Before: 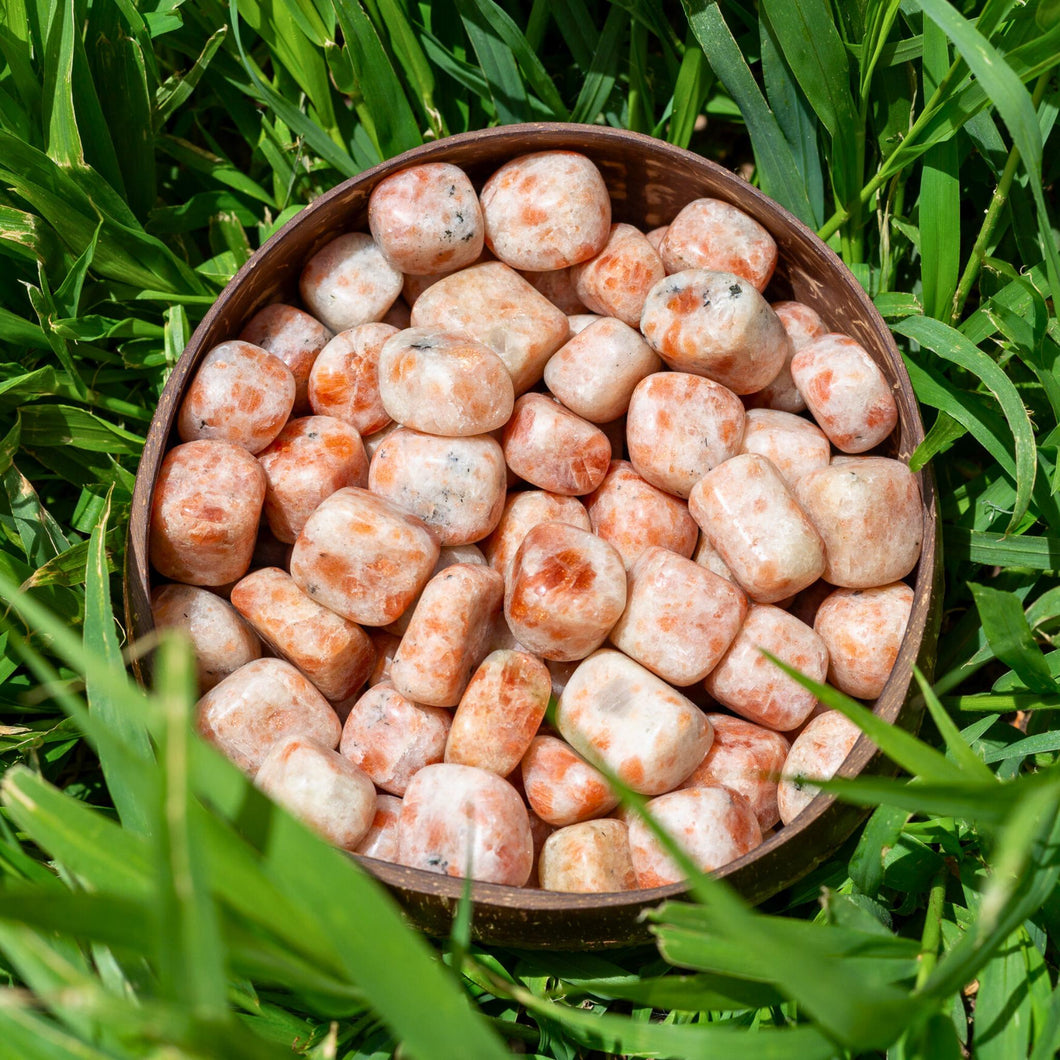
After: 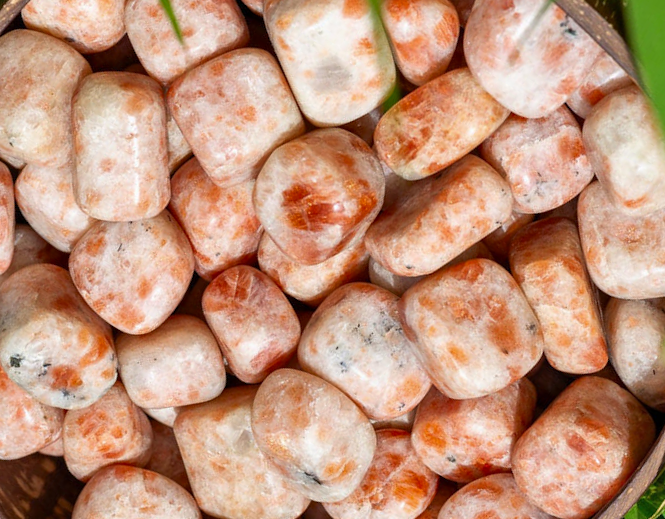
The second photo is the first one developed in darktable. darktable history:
shadows and highlights: low approximation 0.01, soften with gaussian
crop and rotate: angle 148.45°, left 9.092%, top 15.68%, right 4.506%, bottom 16.934%
